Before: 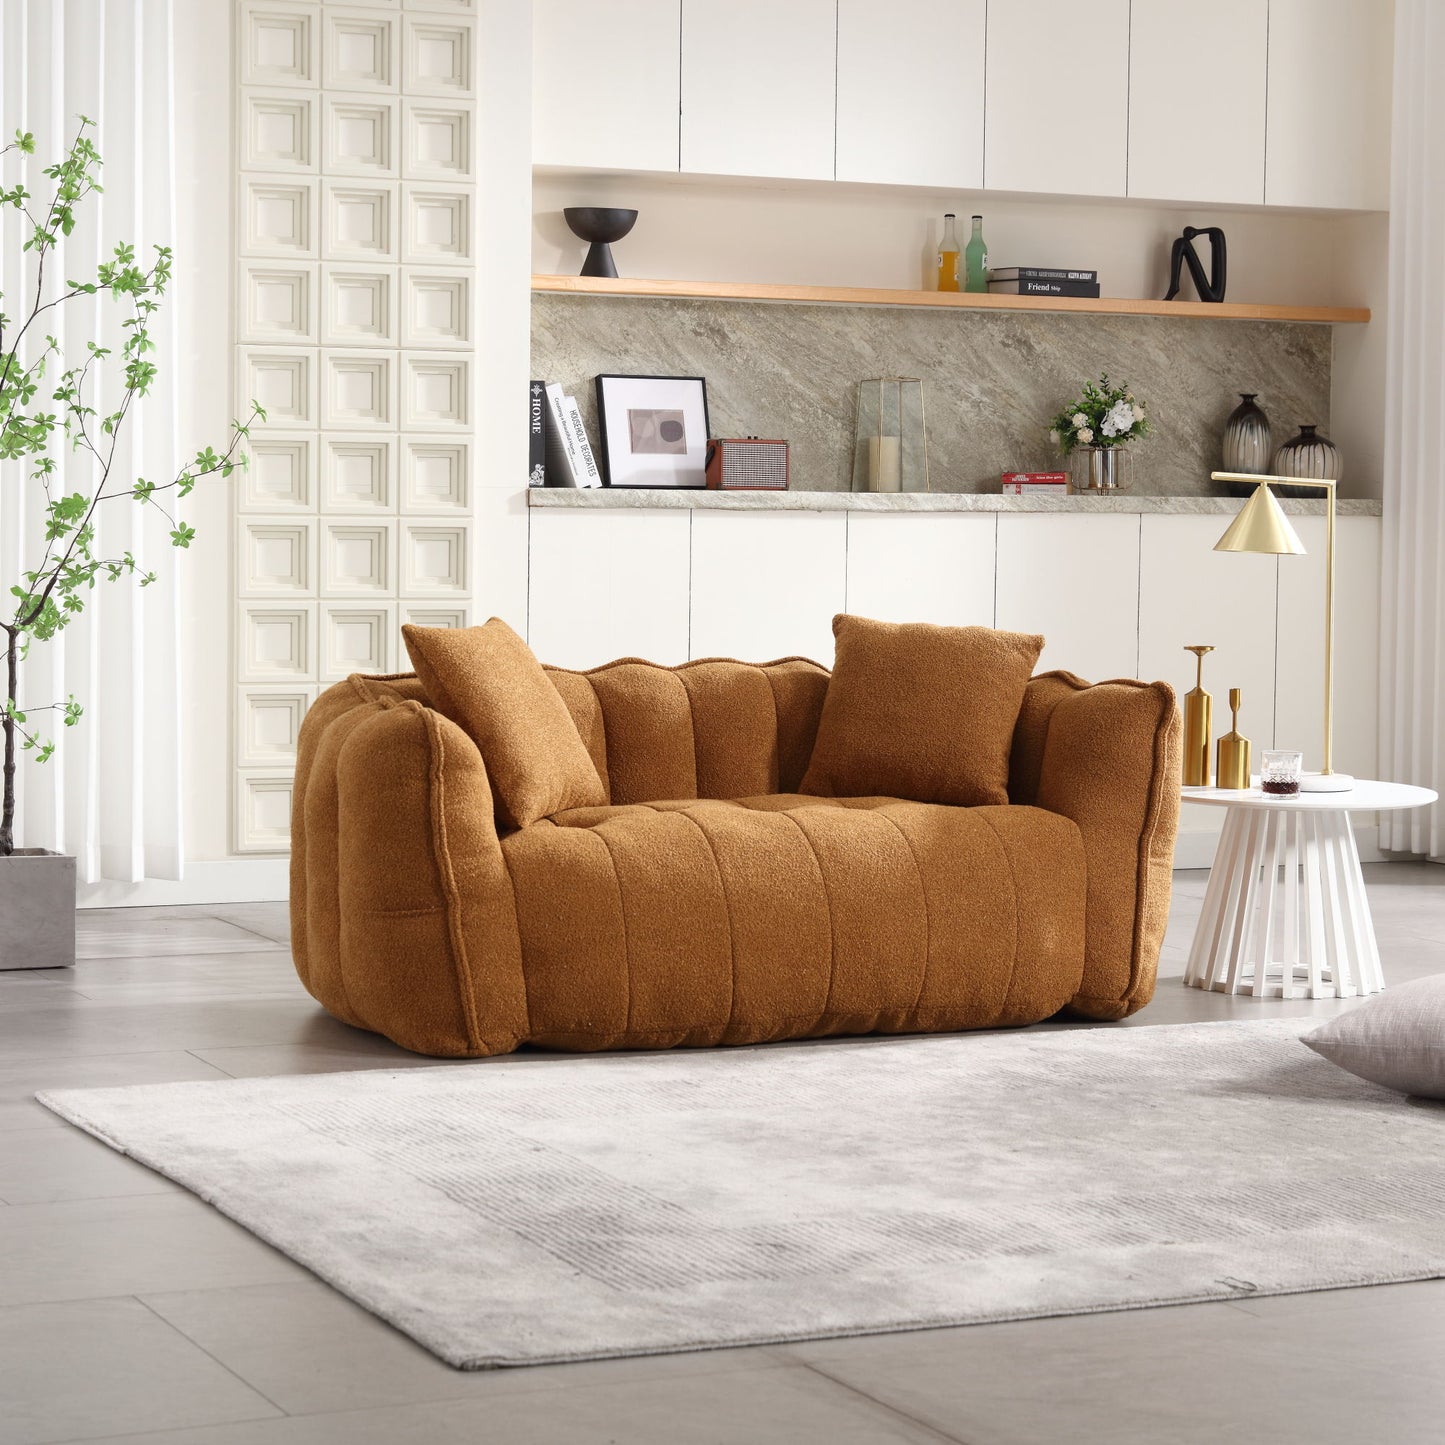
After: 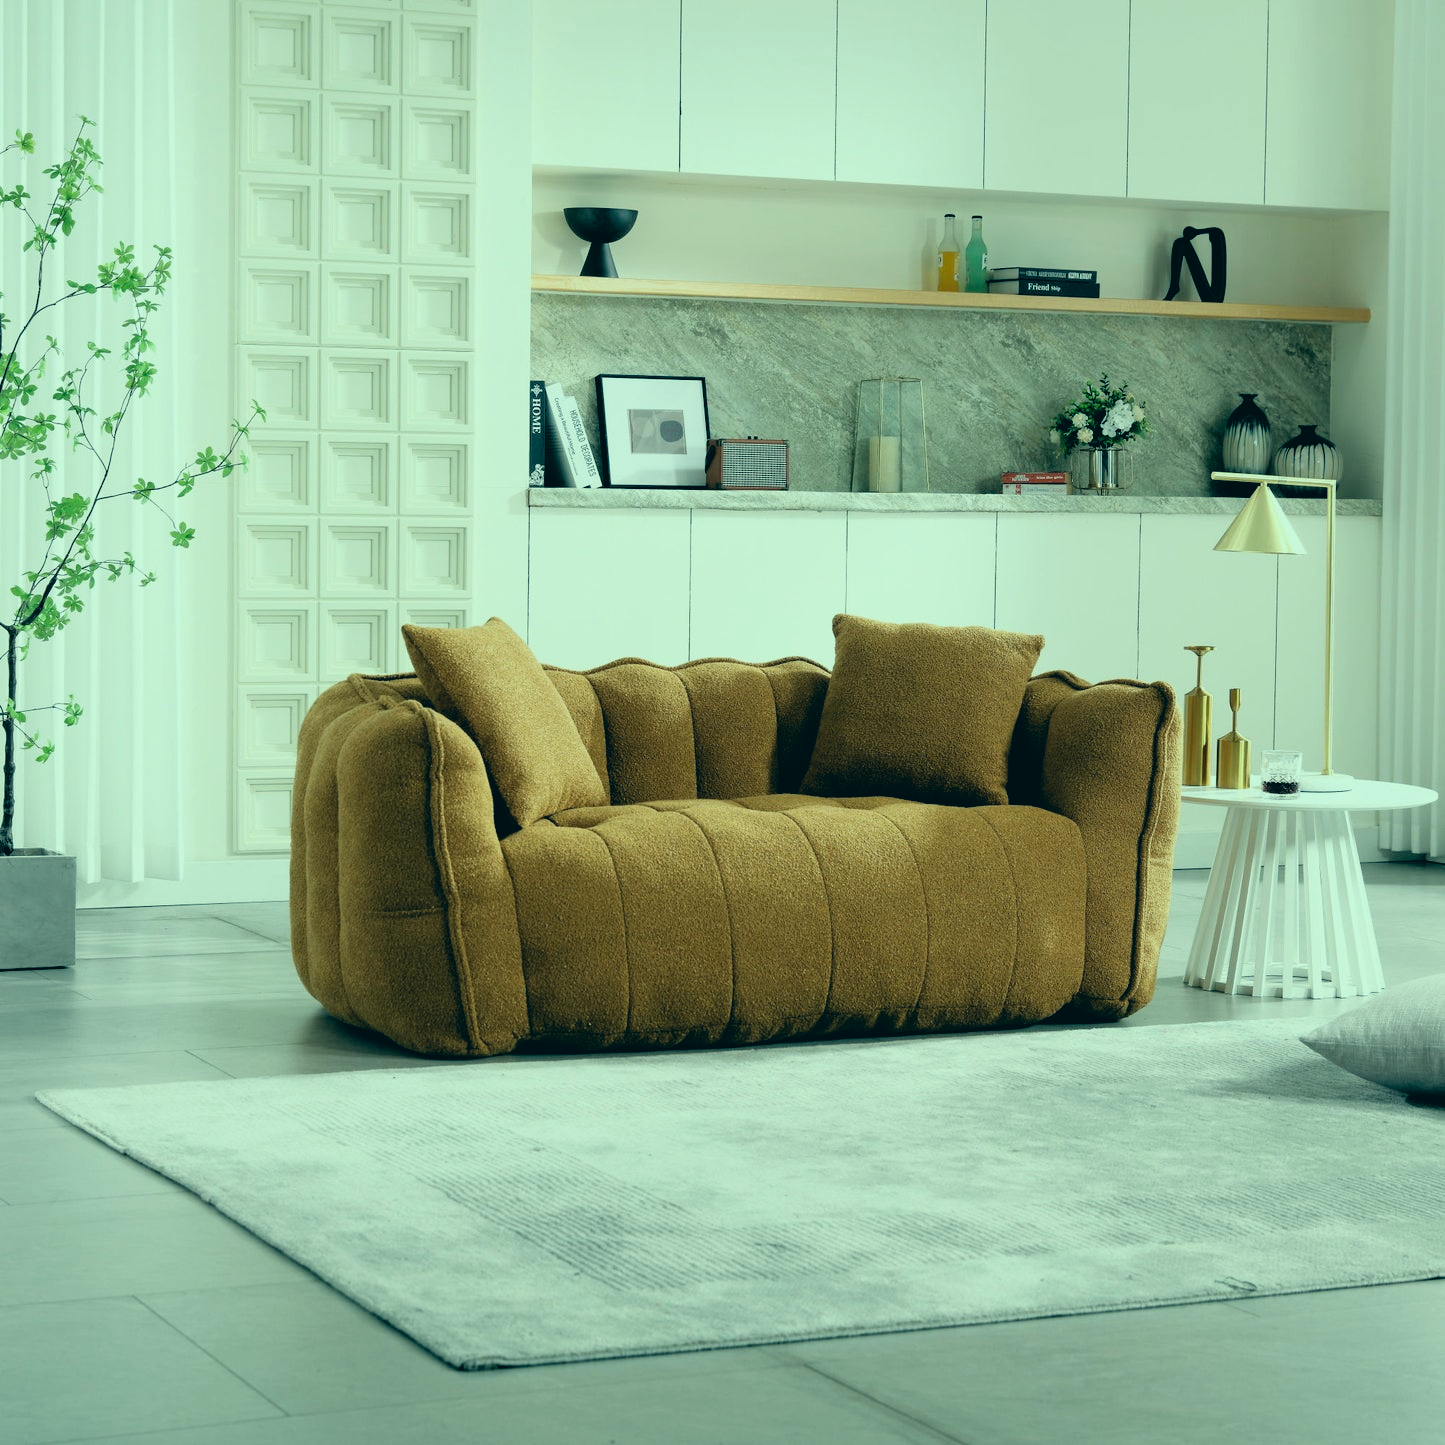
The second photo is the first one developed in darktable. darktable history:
color correction: highlights a* -19.83, highlights b* 9.8, shadows a* -21.07, shadows b* -11.11
filmic rgb: black relative exposure -3.91 EV, white relative exposure 3.16 EV, hardness 2.87
